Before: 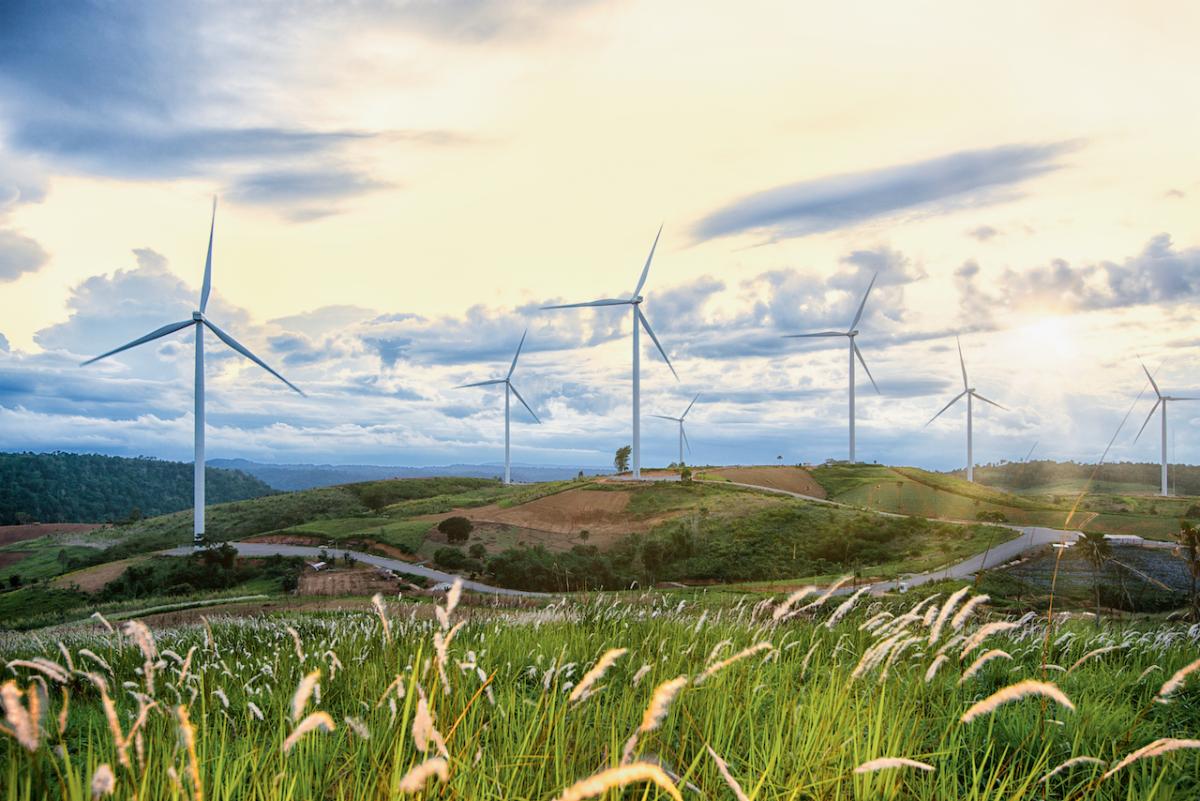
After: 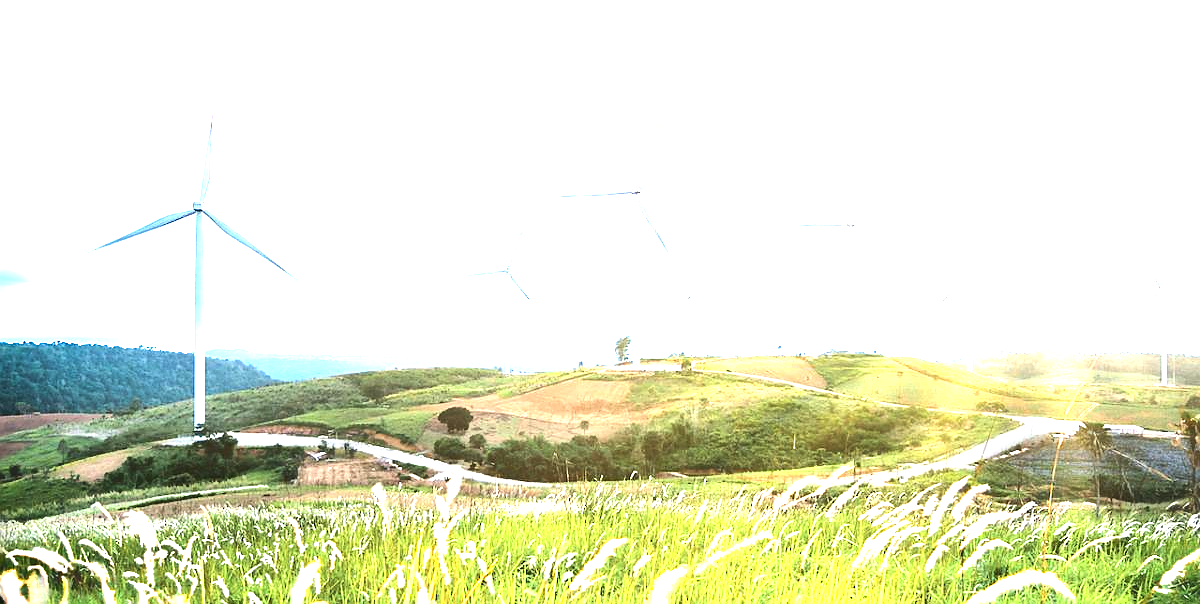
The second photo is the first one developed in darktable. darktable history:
exposure: exposure 1.997 EV, compensate highlight preservation false
crop: top 13.76%, bottom 10.795%
contrast equalizer: y [[0.6 ×6], [0.55 ×6], [0 ×6], [0 ×6], [0 ×6]], mix -0.997
sharpen: radius 0.978, amount 0.615
tone equalizer: -8 EV -0.756 EV, -7 EV -0.674 EV, -6 EV -0.589 EV, -5 EV -0.414 EV, -3 EV 0.371 EV, -2 EV 0.6 EV, -1 EV 0.686 EV, +0 EV 0.733 EV, edges refinement/feathering 500, mask exposure compensation -1.57 EV, preserve details no
